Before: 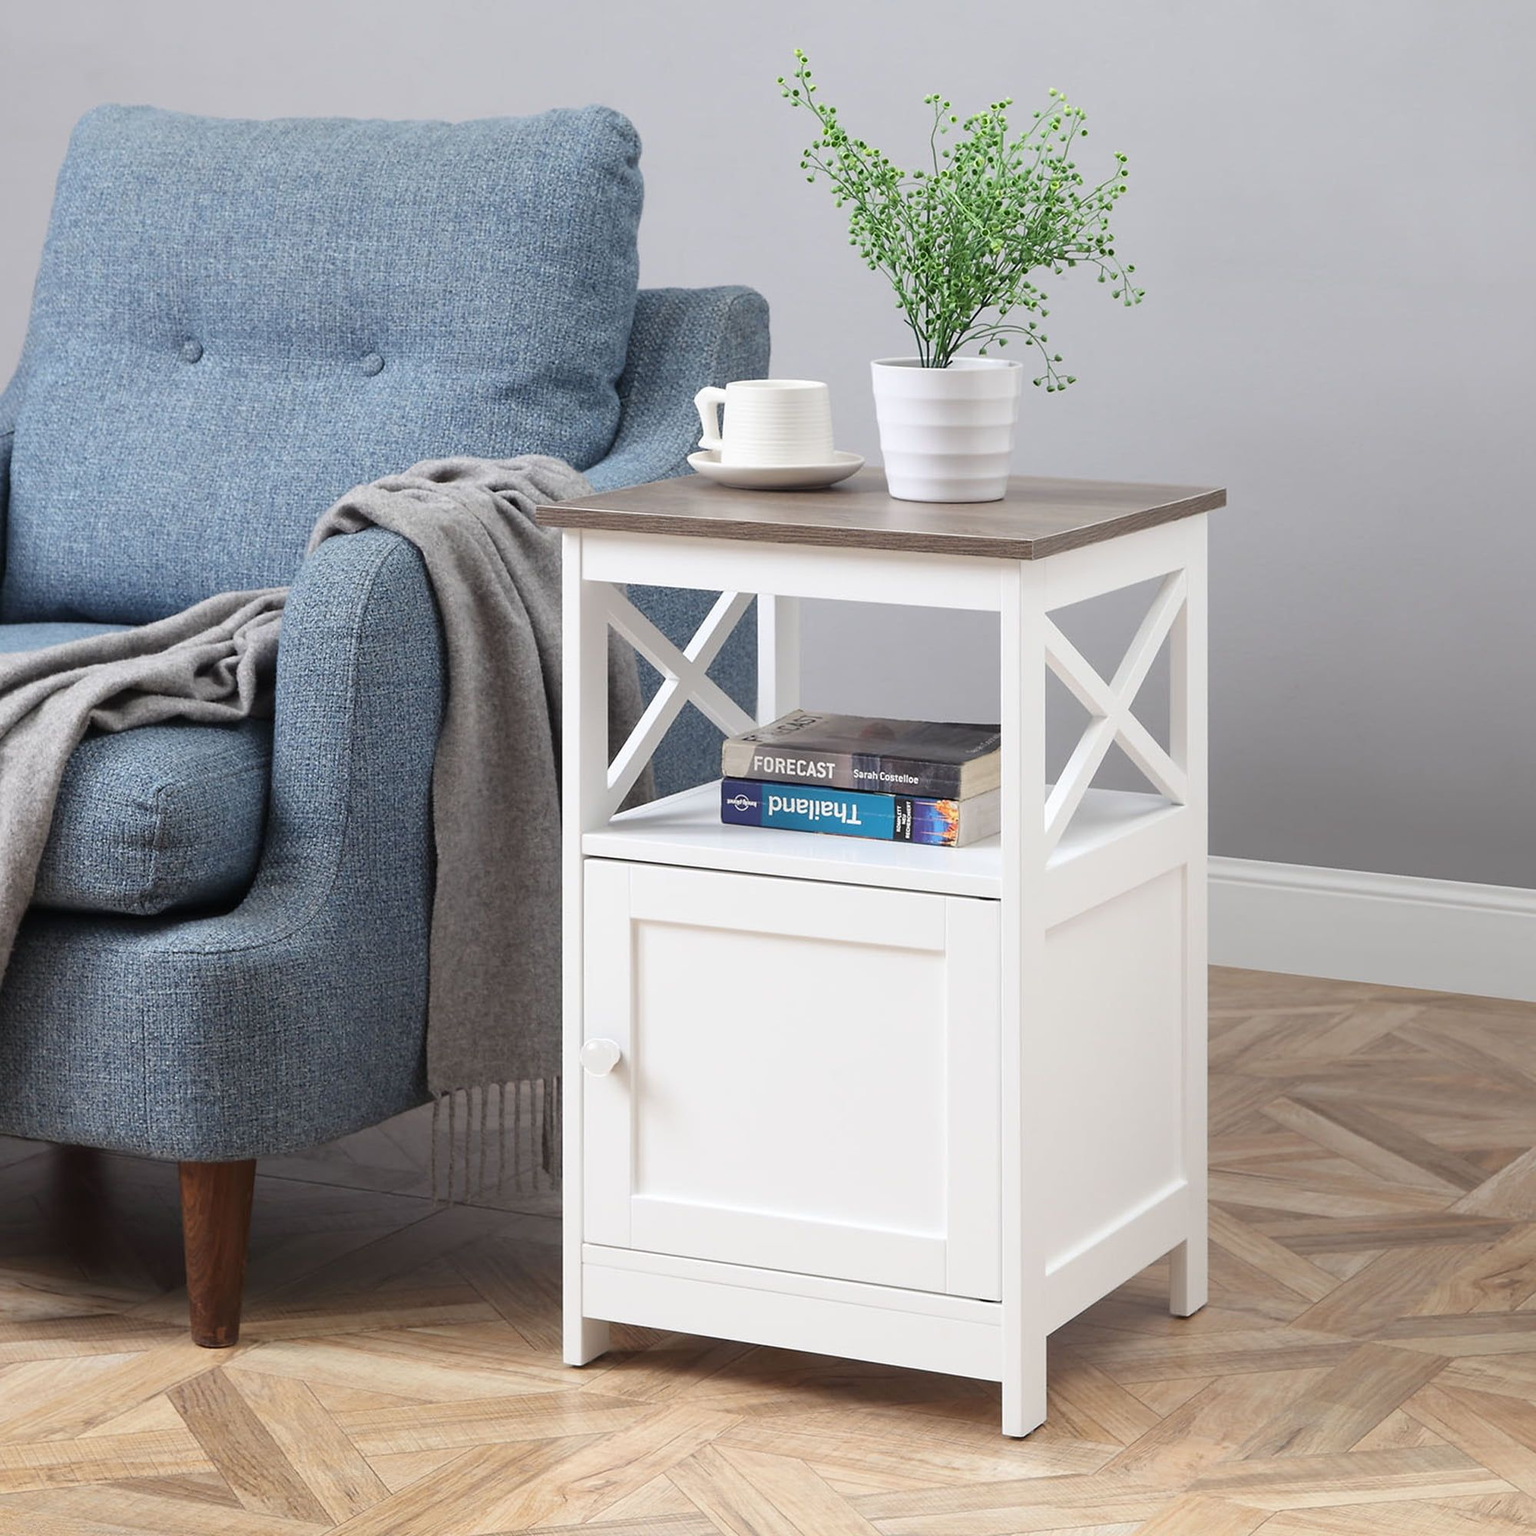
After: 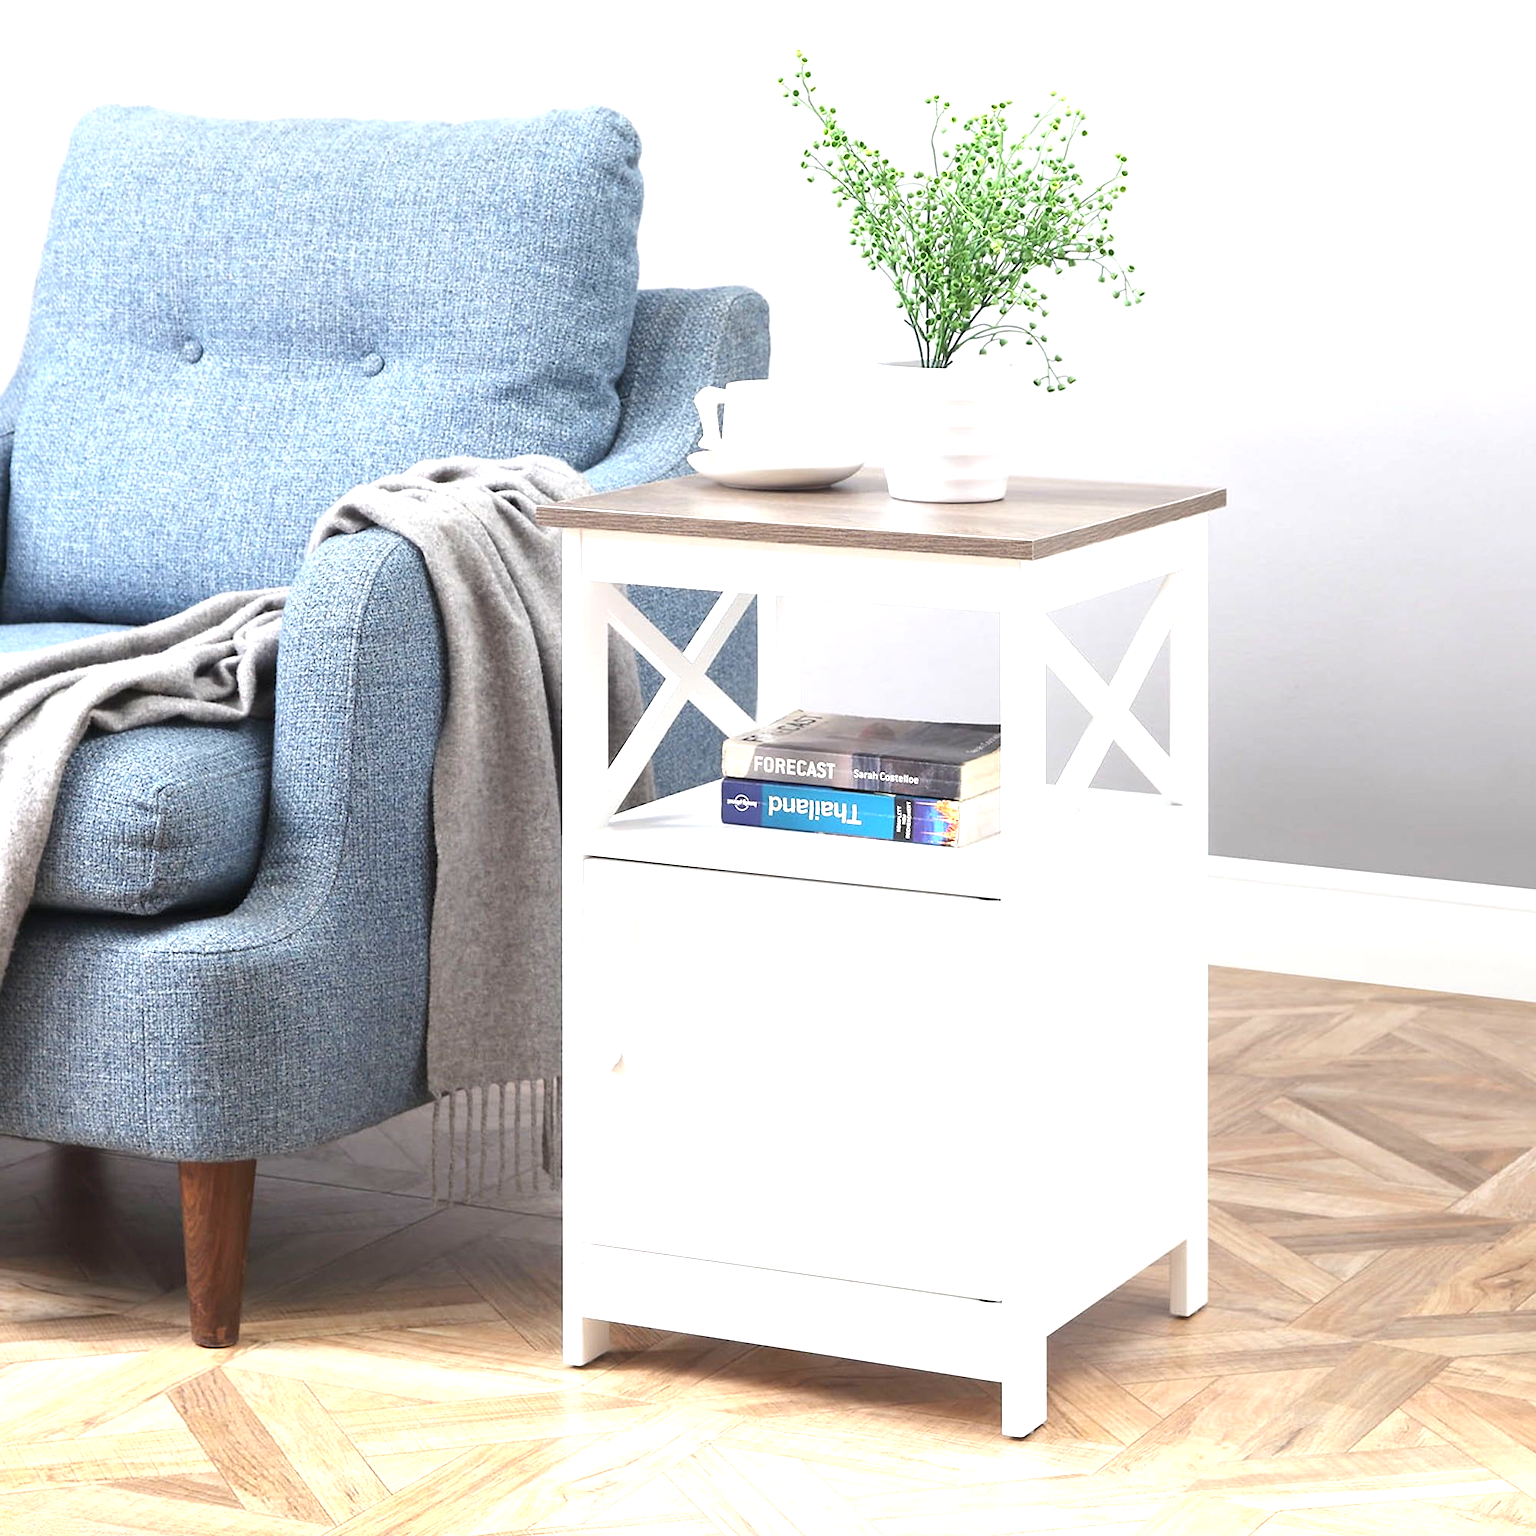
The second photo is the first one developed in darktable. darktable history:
exposure: exposure 1.163 EV, compensate exposure bias true, compensate highlight preservation false
